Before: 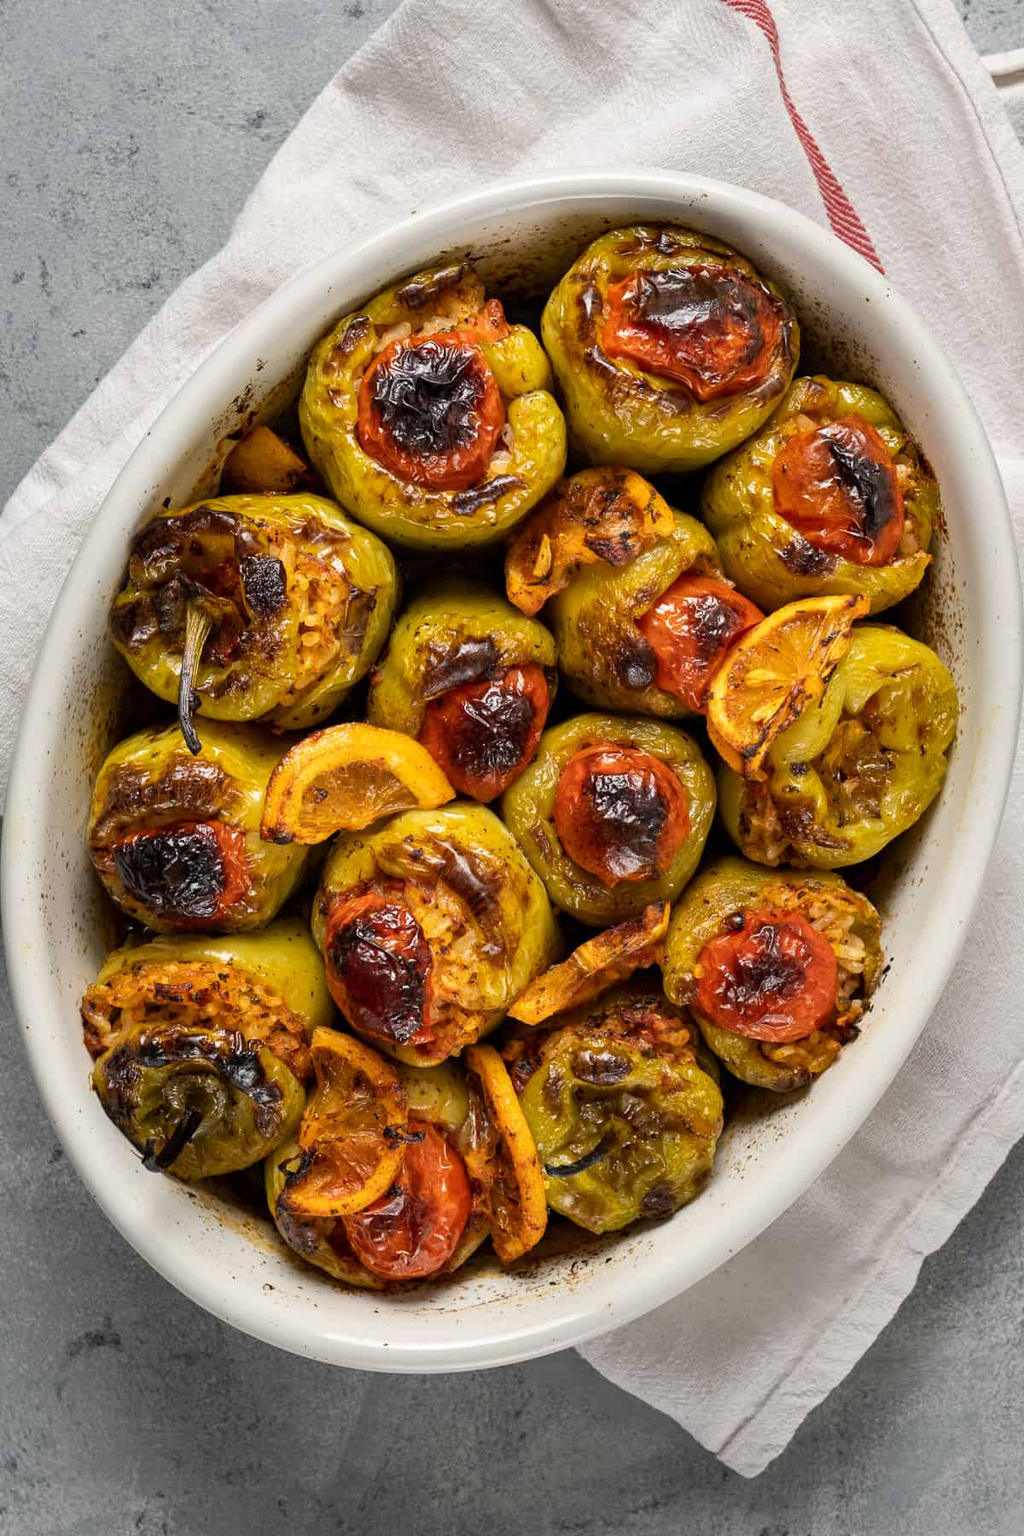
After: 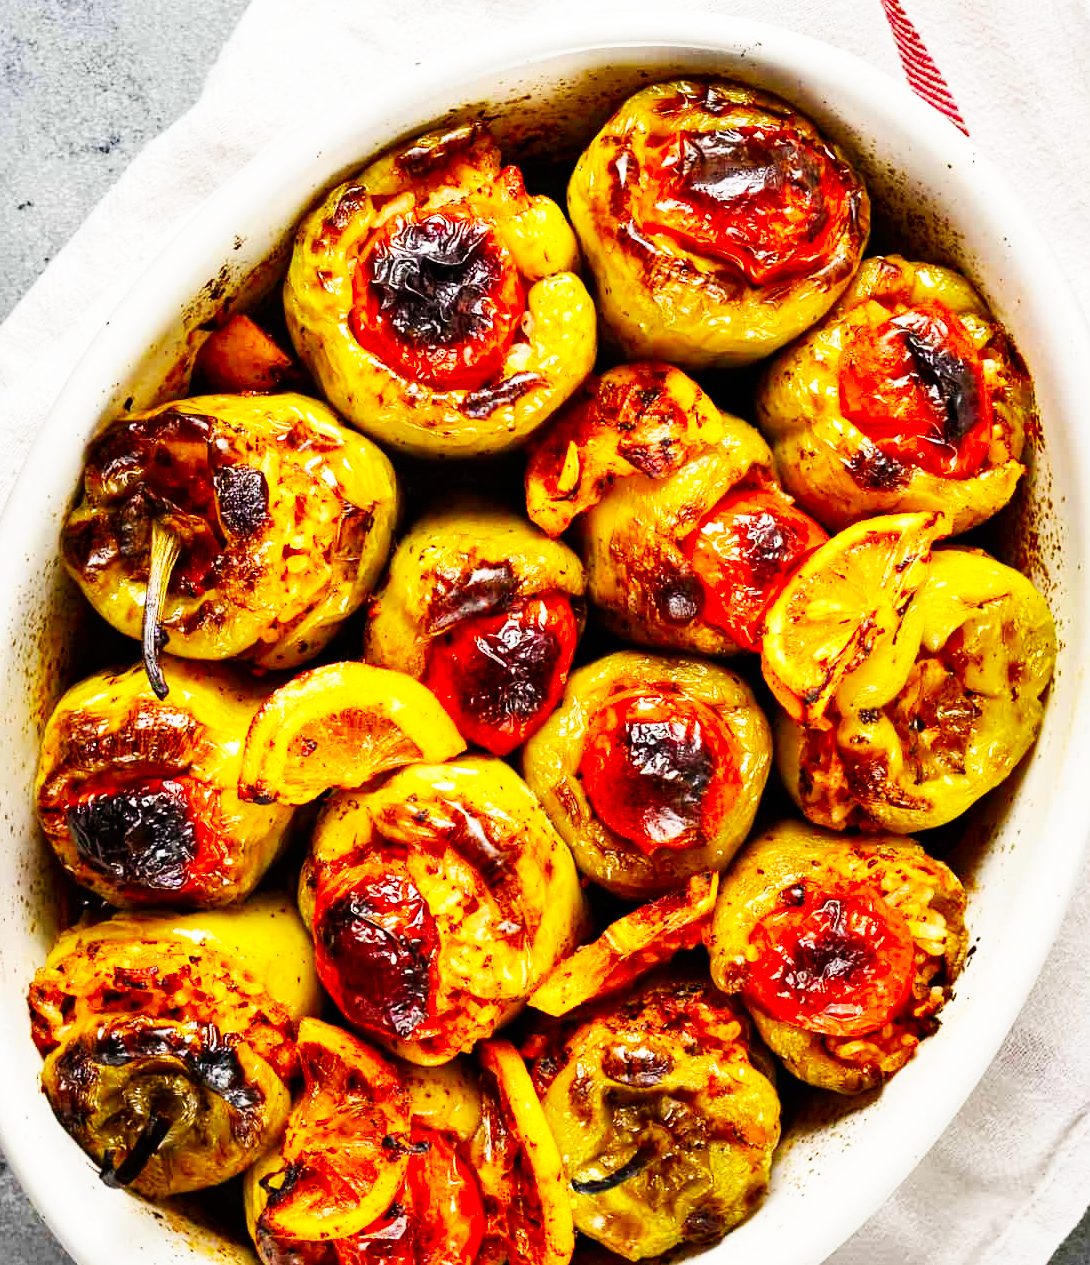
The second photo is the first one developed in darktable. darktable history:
base curve: curves: ch0 [(0, 0) (0.007, 0.004) (0.027, 0.03) (0.046, 0.07) (0.207, 0.54) (0.442, 0.872) (0.673, 0.972) (1, 1)], preserve colors none
crop: left 5.596%, top 10.314%, right 3.534%, bottom 19.395%
contrast brightness saturation: brightness -0.02, saturation 0.35
shadows and highlights: shadows 25, highlights -48, soften with gaussian
